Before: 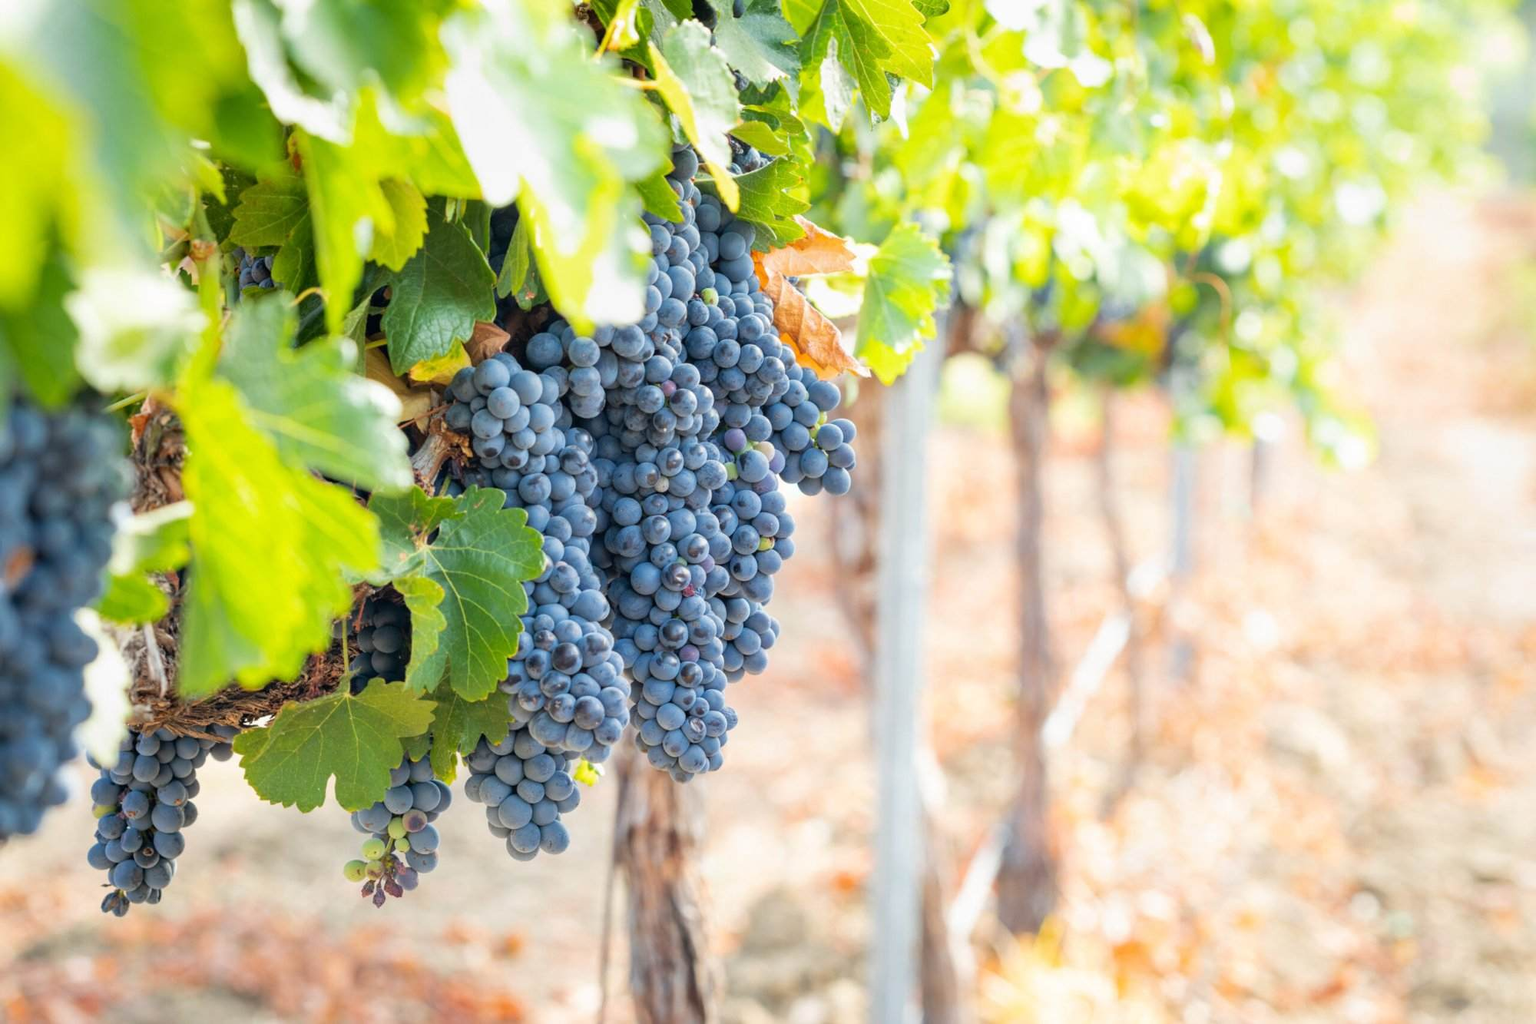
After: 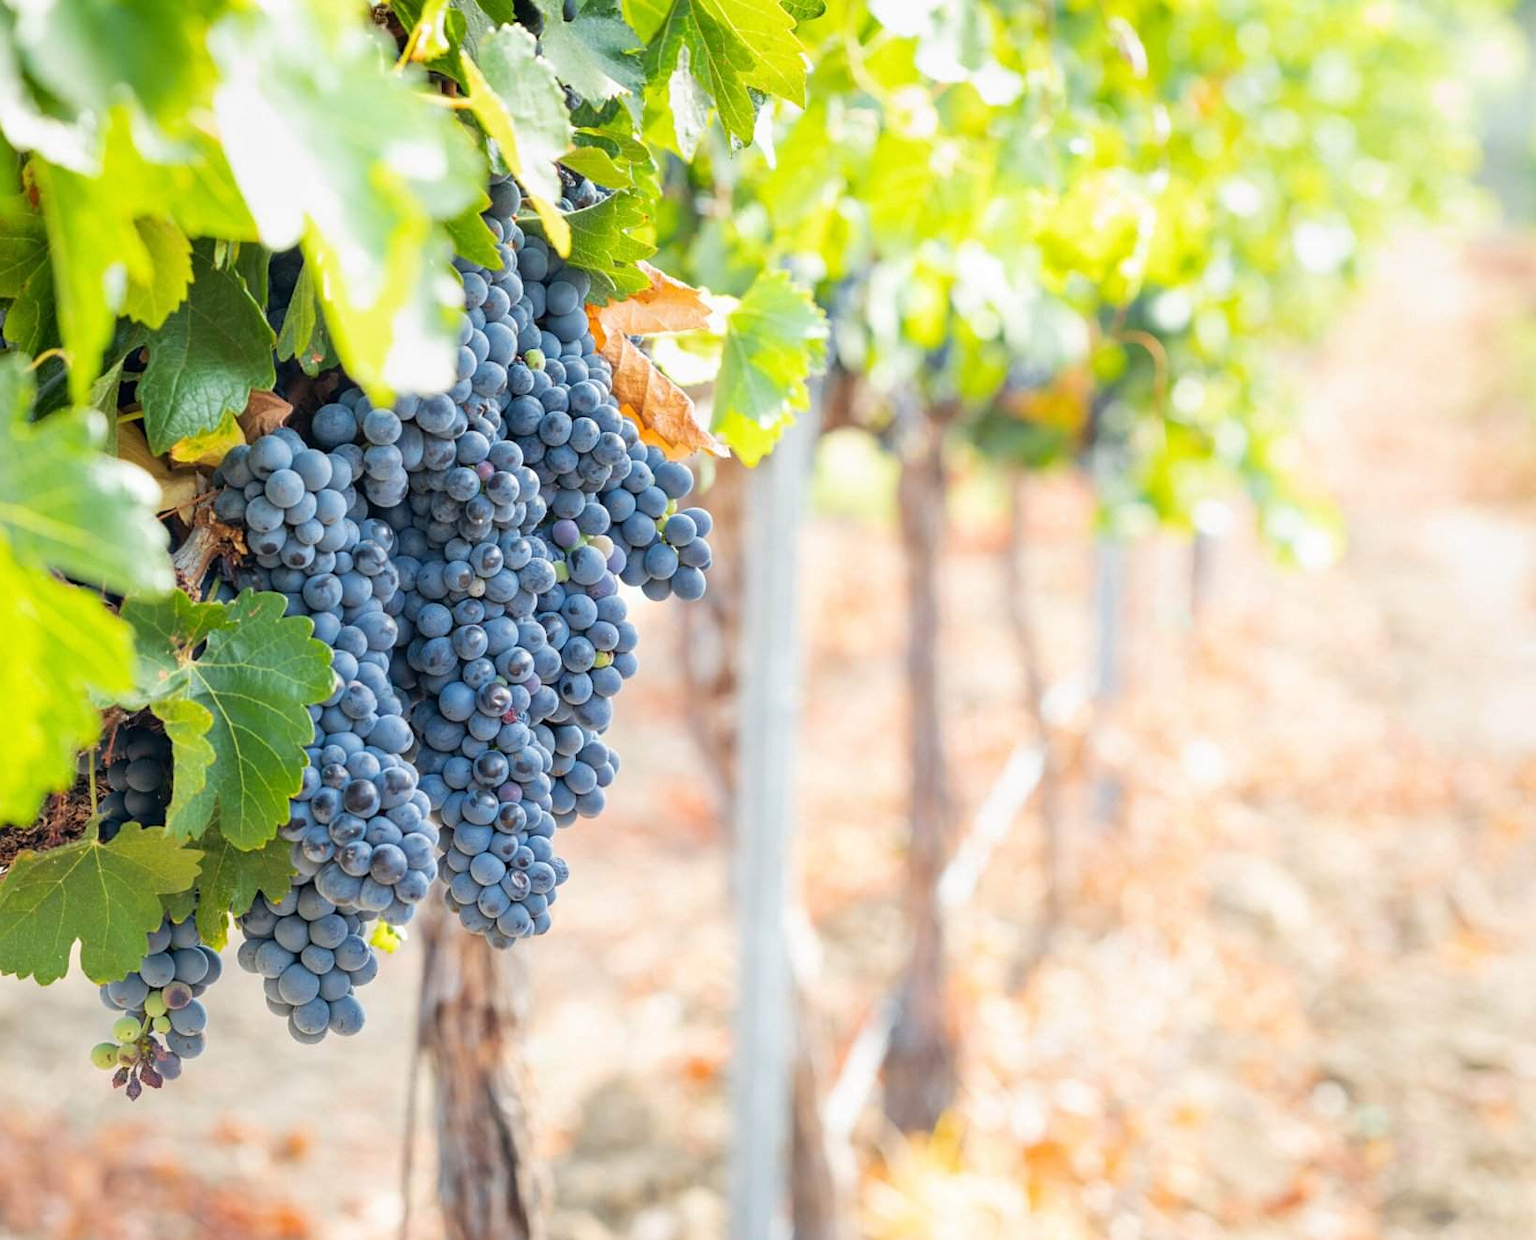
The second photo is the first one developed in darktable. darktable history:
crop: left 17.548%, bottom 0.036%
sharpen: amount 0.207
